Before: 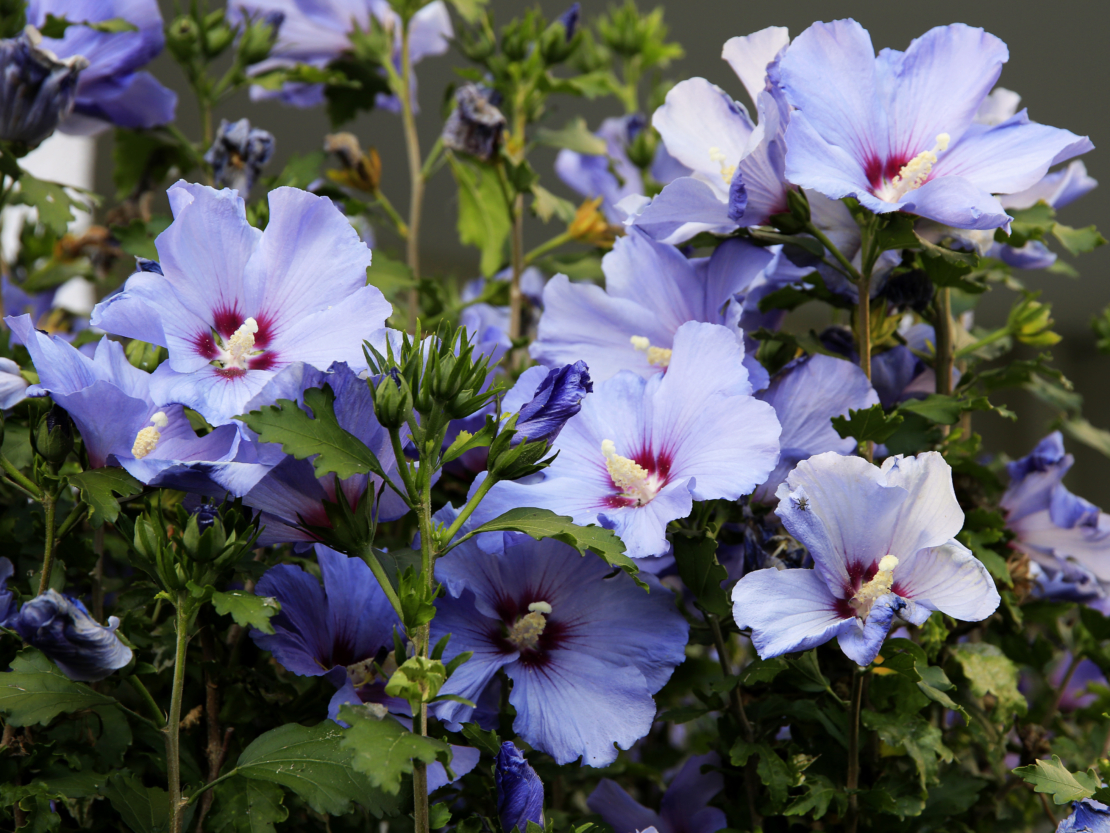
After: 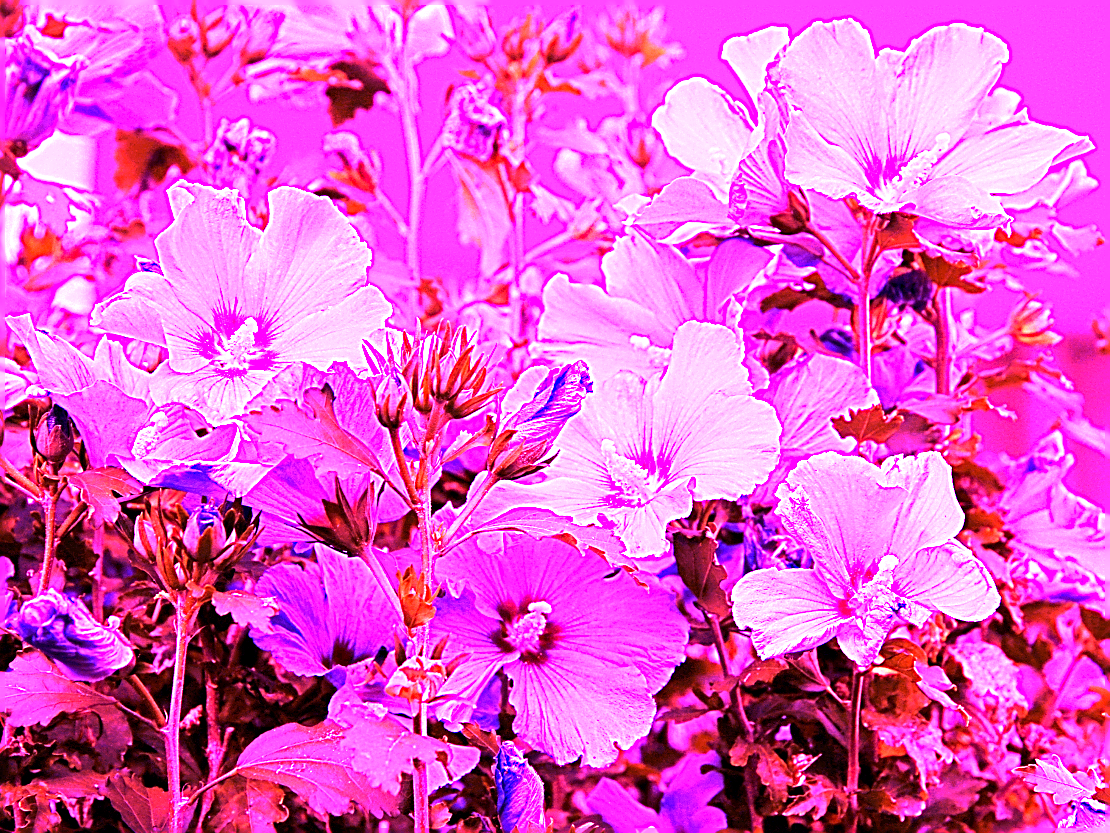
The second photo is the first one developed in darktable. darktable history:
sharpen: on, module defaults
tone equalizer: on, module defaults
white balance: red 8, blue 8
exposure: black level correction 0.001, compensate highlight preservation false
